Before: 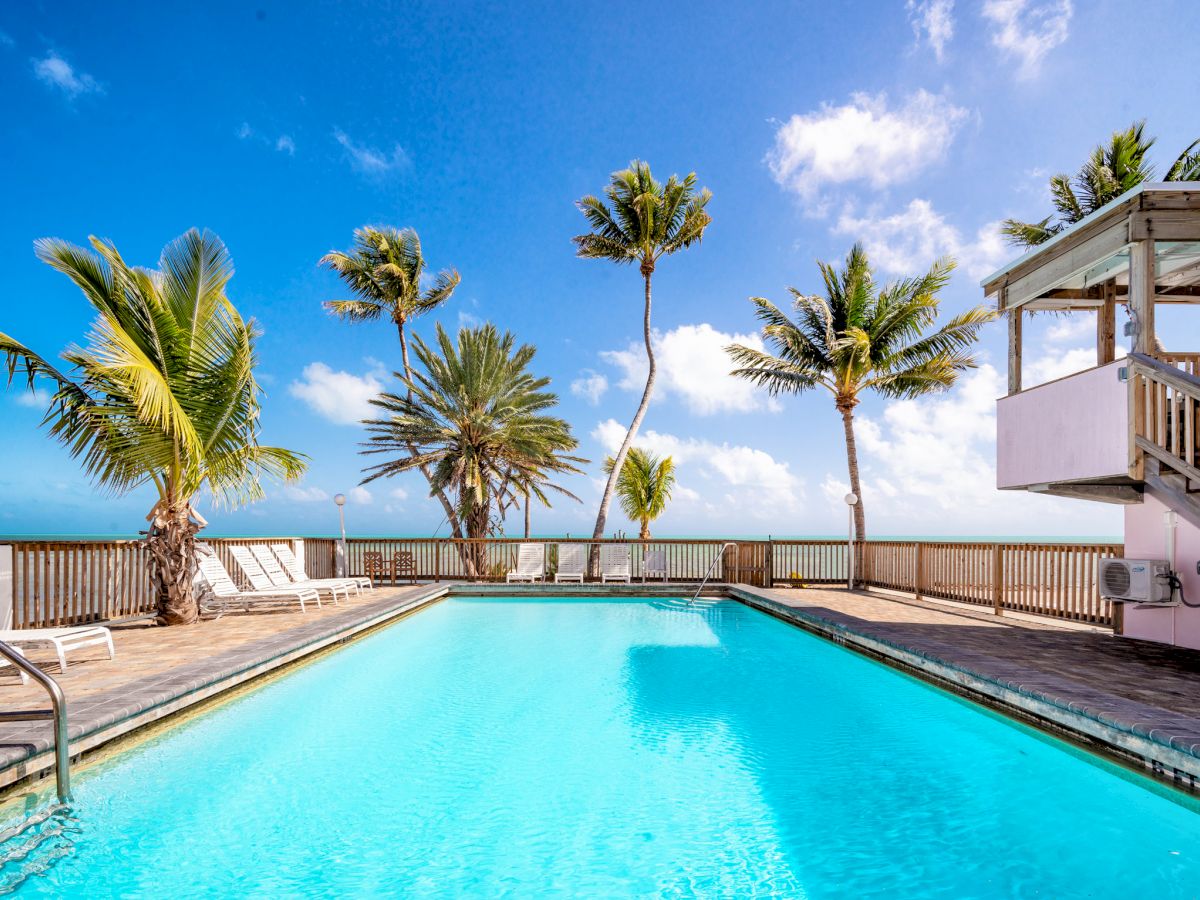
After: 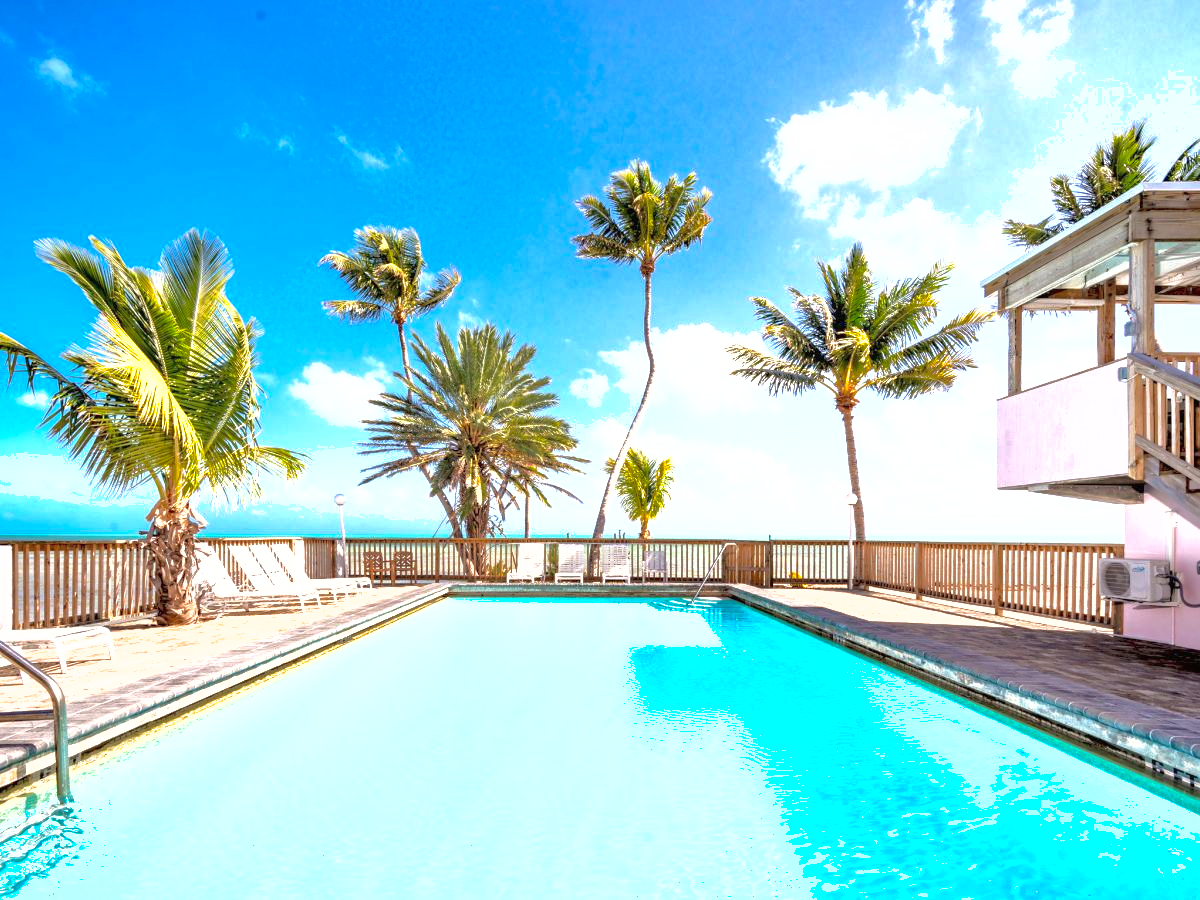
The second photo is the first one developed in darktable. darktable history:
shadows and highlights: on, module defaults
exposure: black level correction 0, exposure 1 EV, compensate exposure bias true, compensate highlight preservation false
